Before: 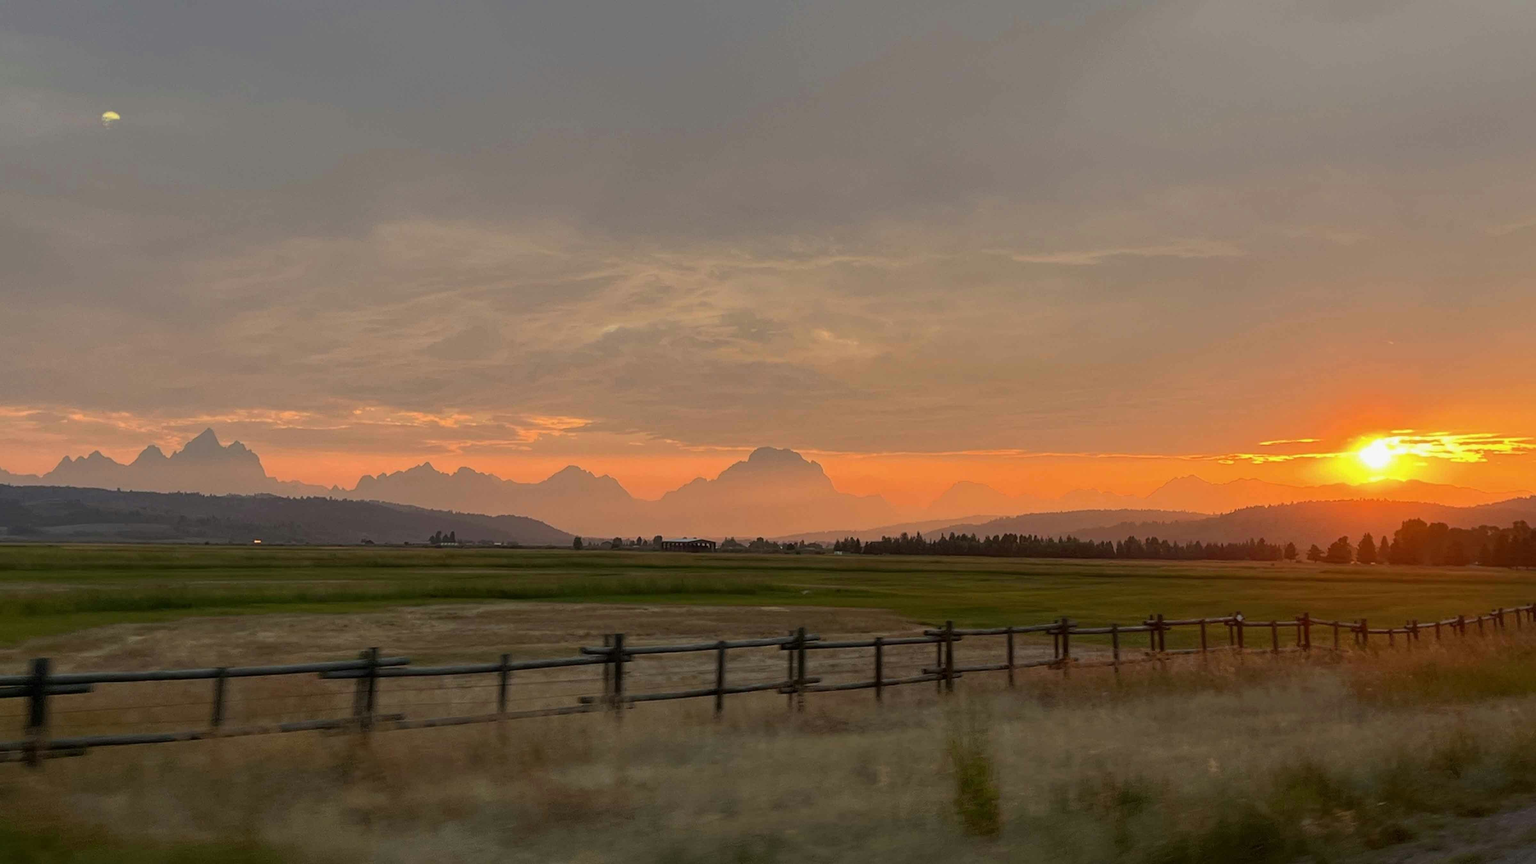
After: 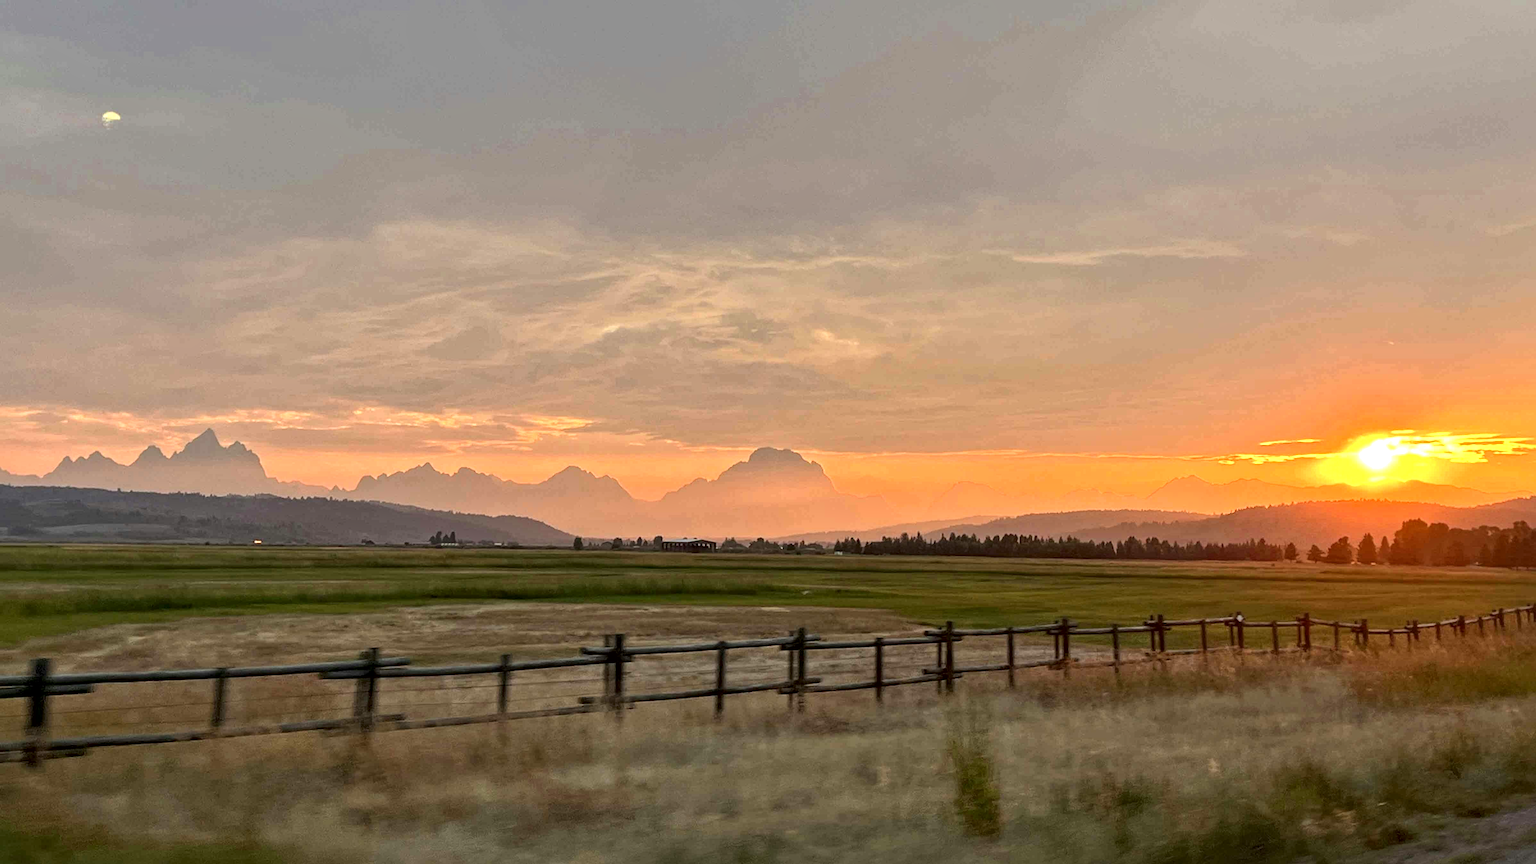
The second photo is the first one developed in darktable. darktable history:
local contrast: mode bilateral grid, contrast 51, coarseness 49, detail 150%, midtone range 0.2
exposure: black level correction 0, exposure 0.694 EV, compensate highlight preservation false
